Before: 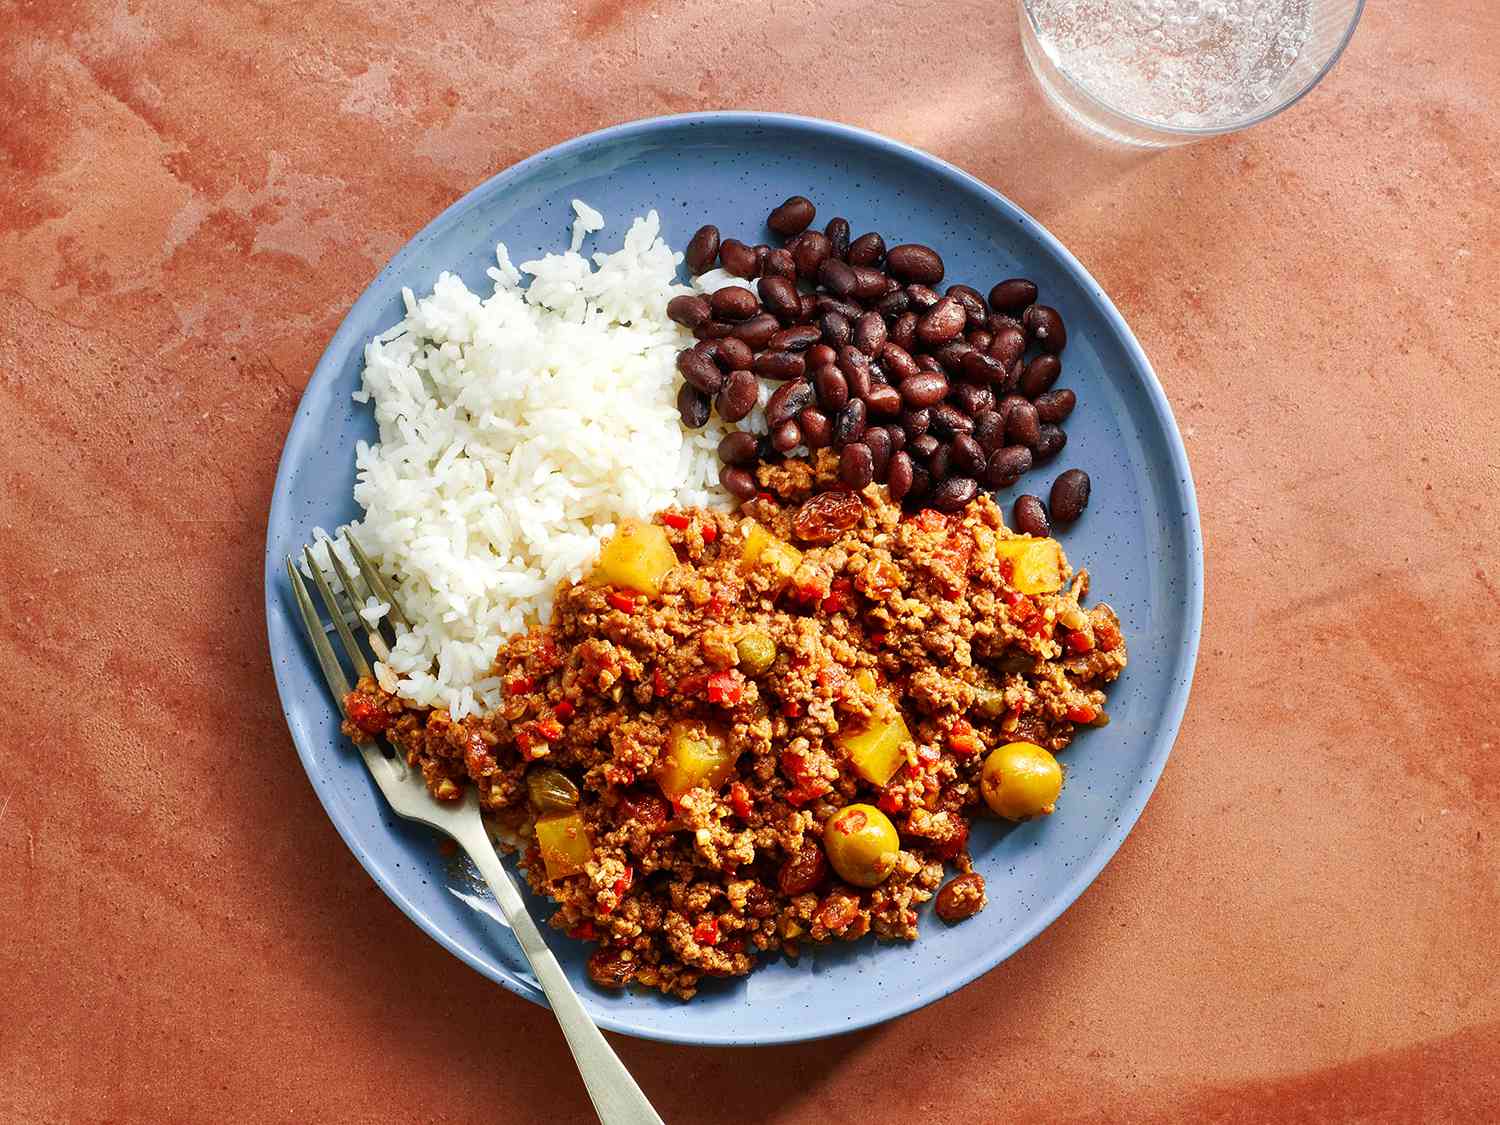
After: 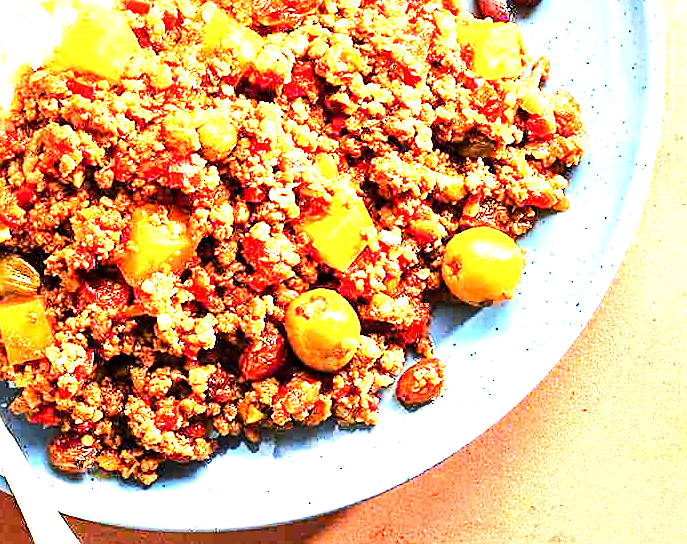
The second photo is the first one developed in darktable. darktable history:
exposure: exposure 2 EV, compensate exposure bias true, compensate highlight preservation false
tone curve: curves: ch0 [(0, 0) (0.004, 0.001) (0.133, 0.132) (0.325, 0.395) (0.455, 0.565) (0.832, 0.925) (1, 1)], color space Lab, linked channels, preserve colors none
sharpen: on, module defaults
tone equalizer: -8 EV -0.75 EV, -7 EV -0.7 EV, -6 EV -0.6 EV, -5 EV -0.4 EV, -3 EV 0.4 EV, -2 EV 0.6 EV, -1 EV 0.7 EV, +0 EV 0.75 EV, edges refinement/feathering 500, mask exposure compensation -1.57 EV, preserve details no
crop: left 35.976%, top 45.819%, right 18.162%, bottom 5.807%
